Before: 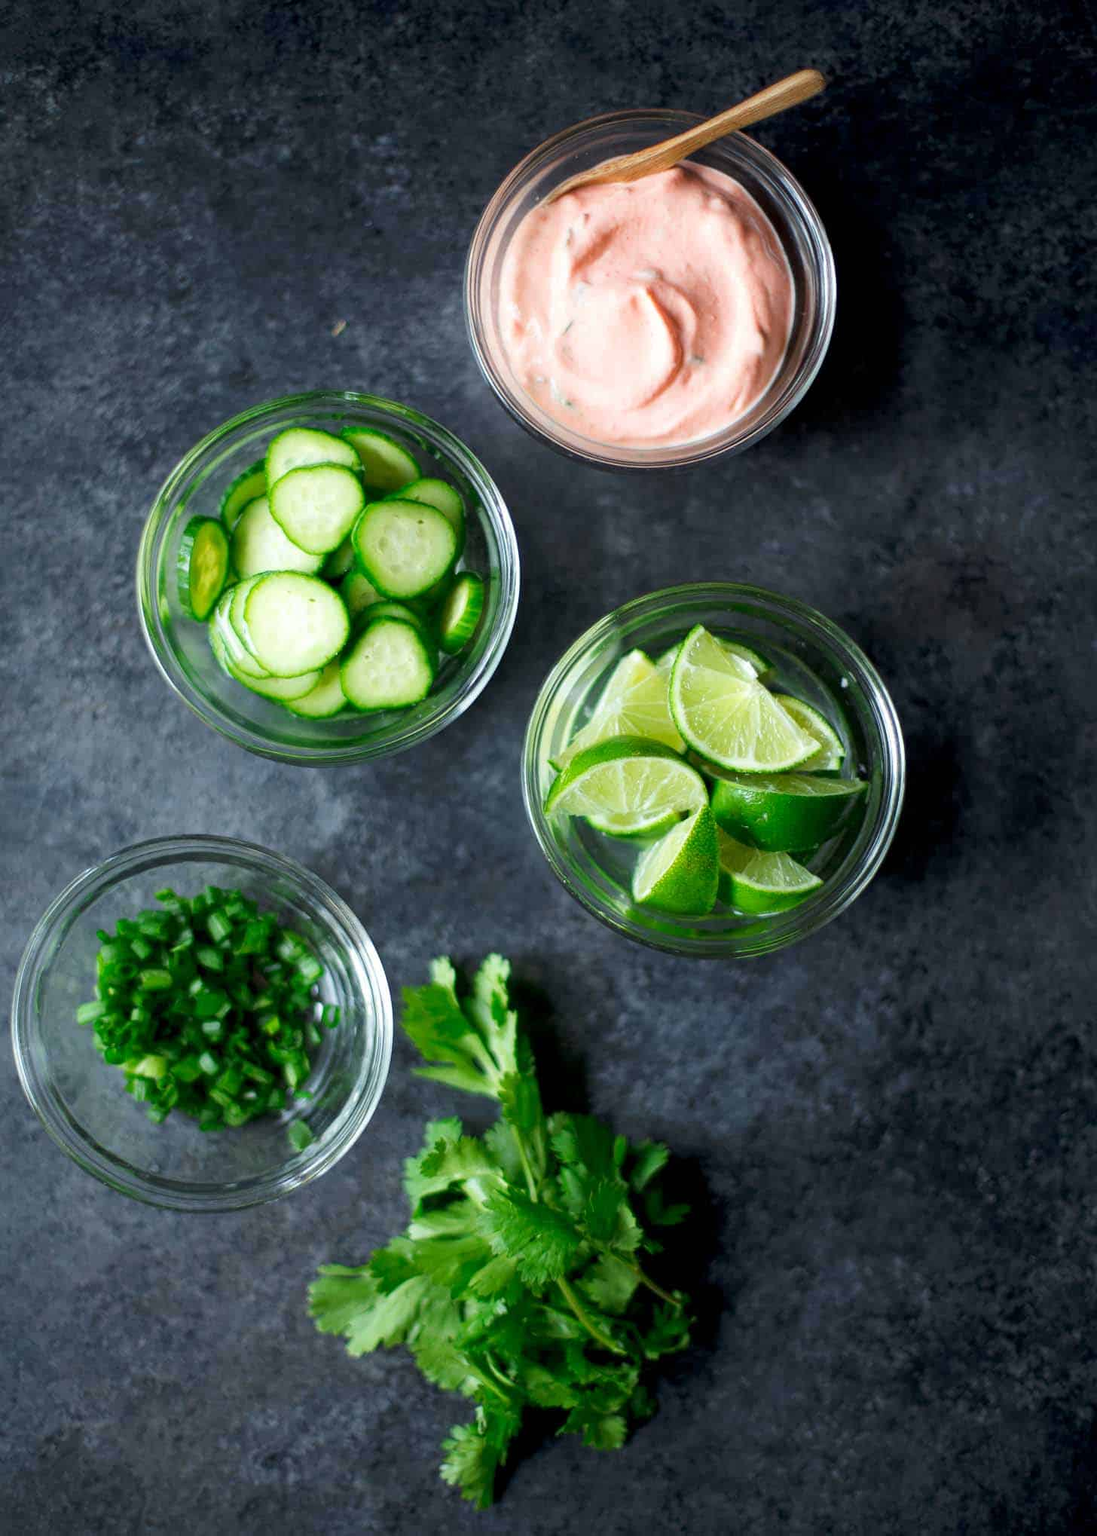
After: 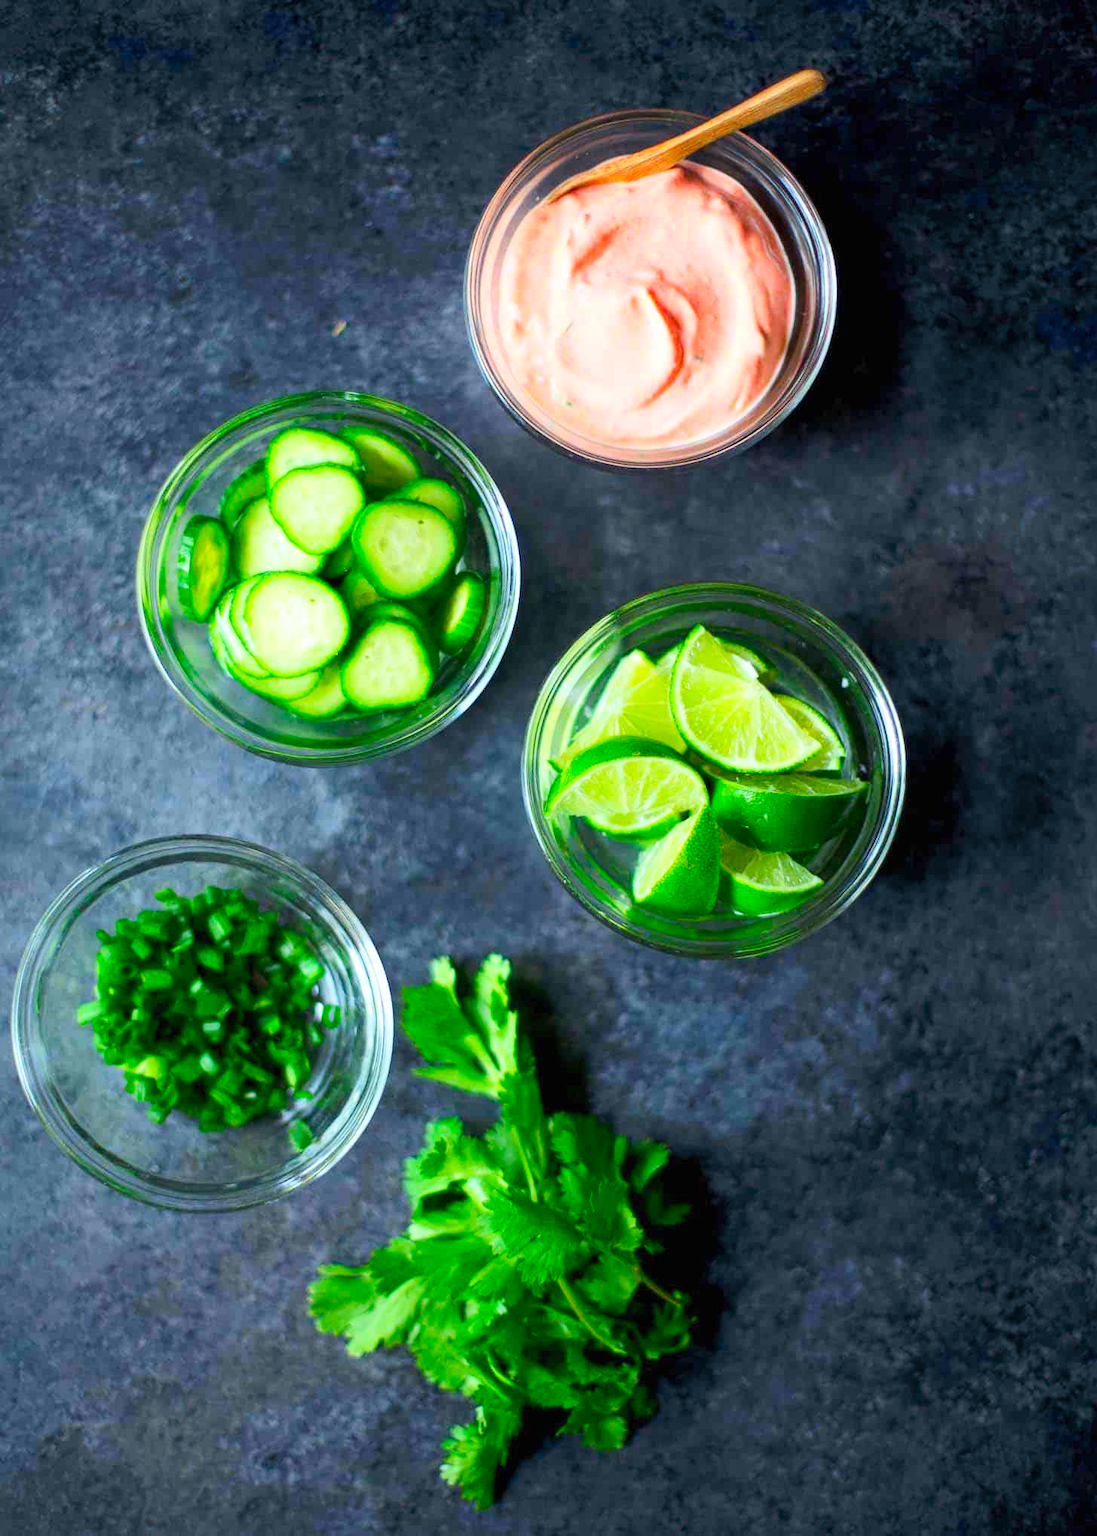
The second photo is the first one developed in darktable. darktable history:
contrast brightness saturation: contrast 0.2, brightness 0.196, saturation 0.793
